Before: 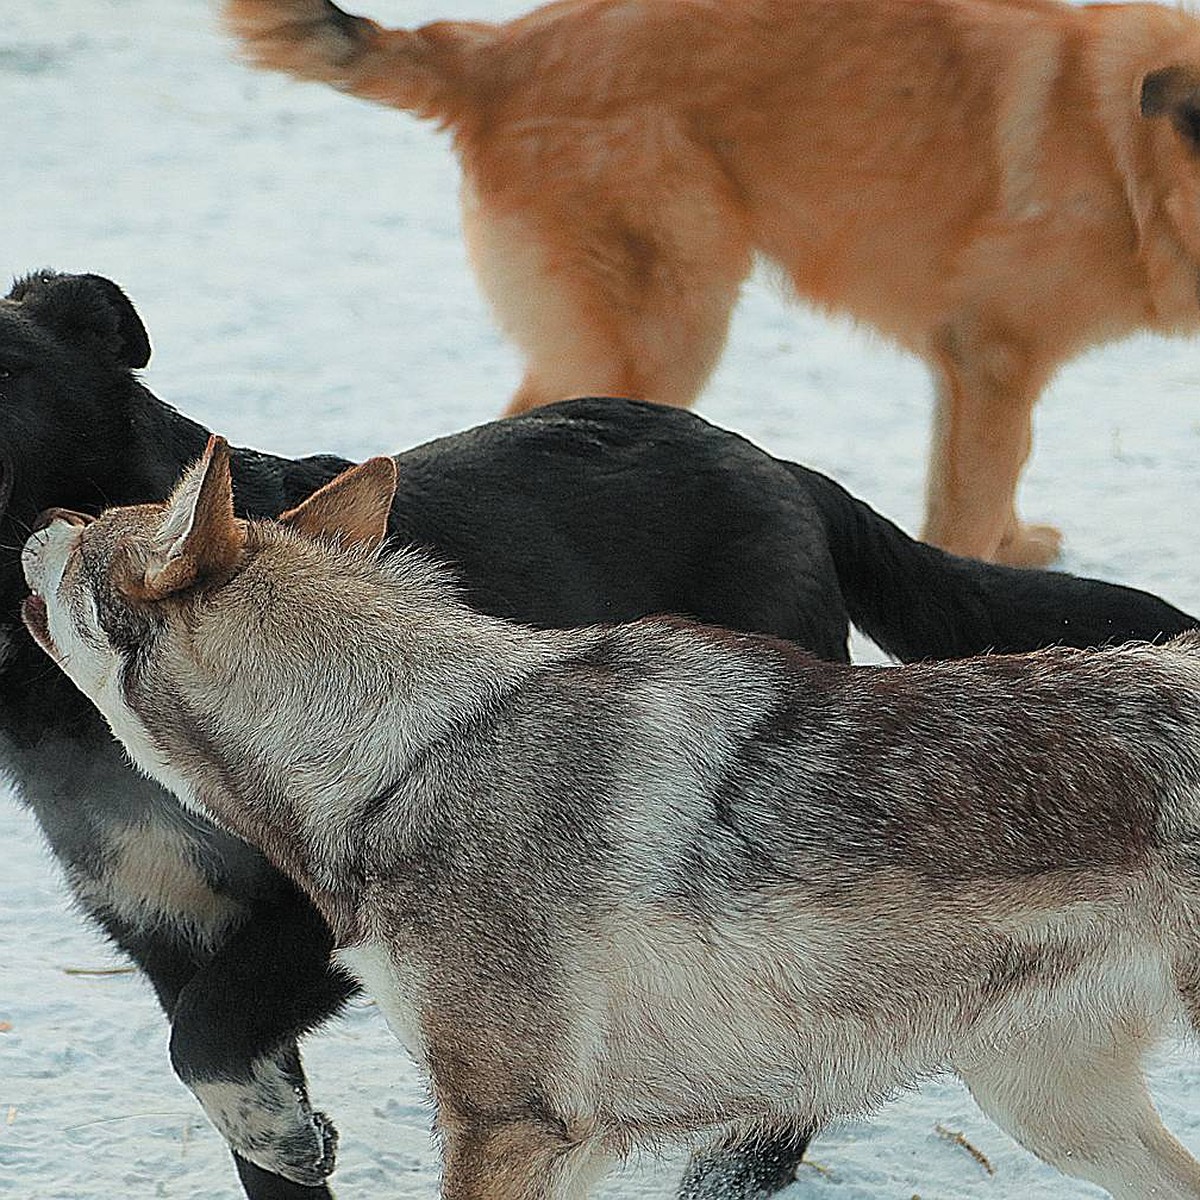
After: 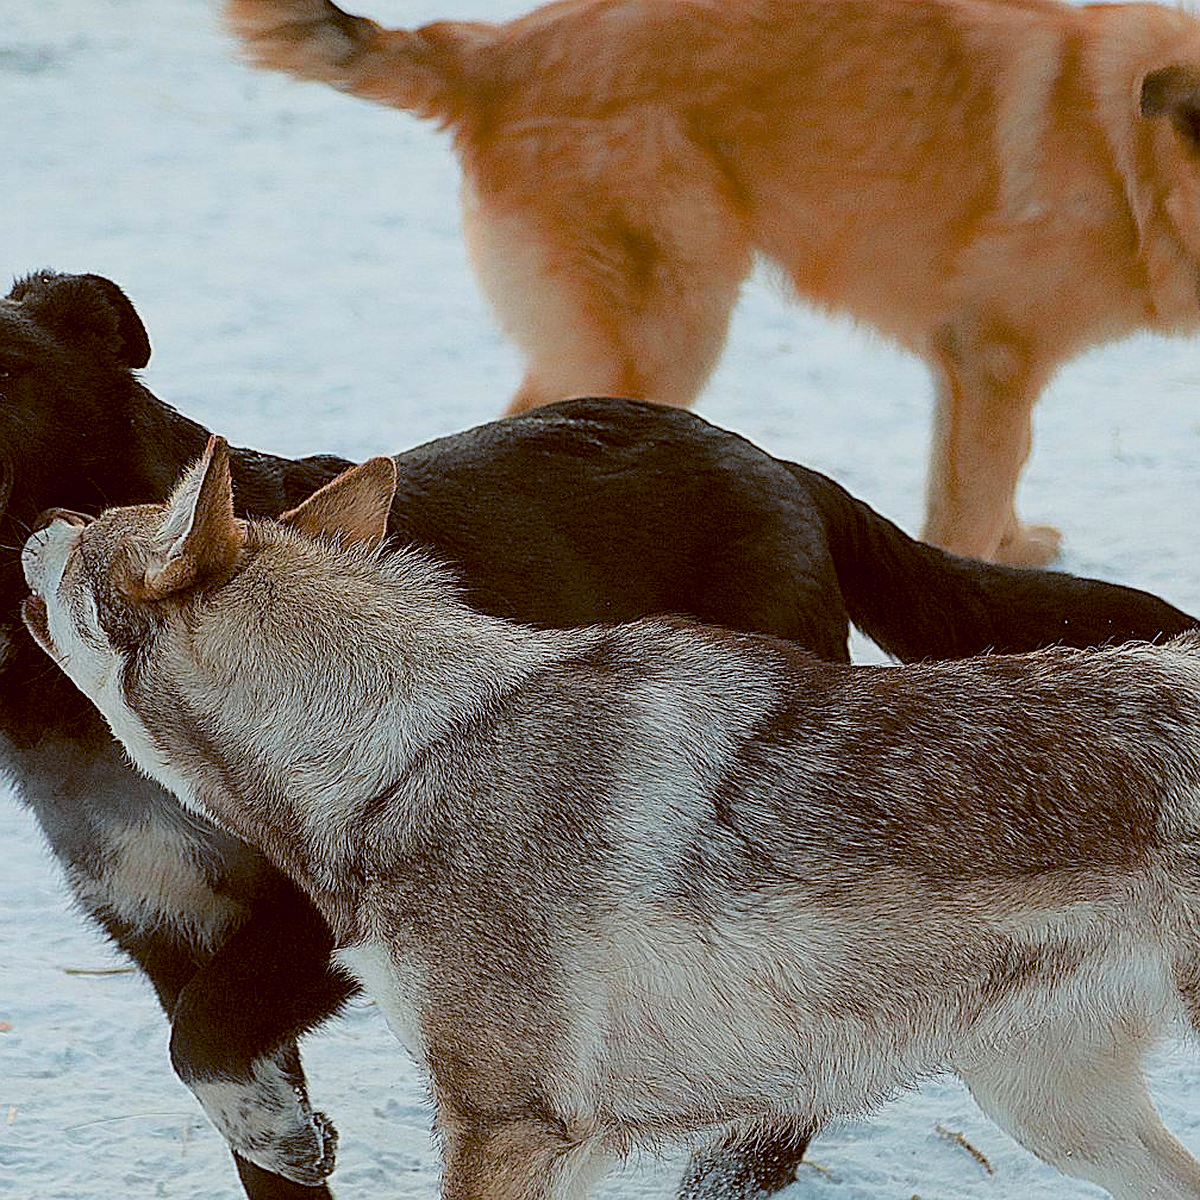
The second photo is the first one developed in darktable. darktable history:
exposure: black level correction 0.002, compensate highlight preservation false
filmic rgb: black relative exposure -11.35 EV, white relative exposure 3.22 EV, hardness 6.76, color science v6 (2022)
color balance: lift [1, 1.015, 1.004, 0.985], gamma [1, 0.958, 0.971, 1.042], gain [1, 0.956, 0.977, 1.044]
